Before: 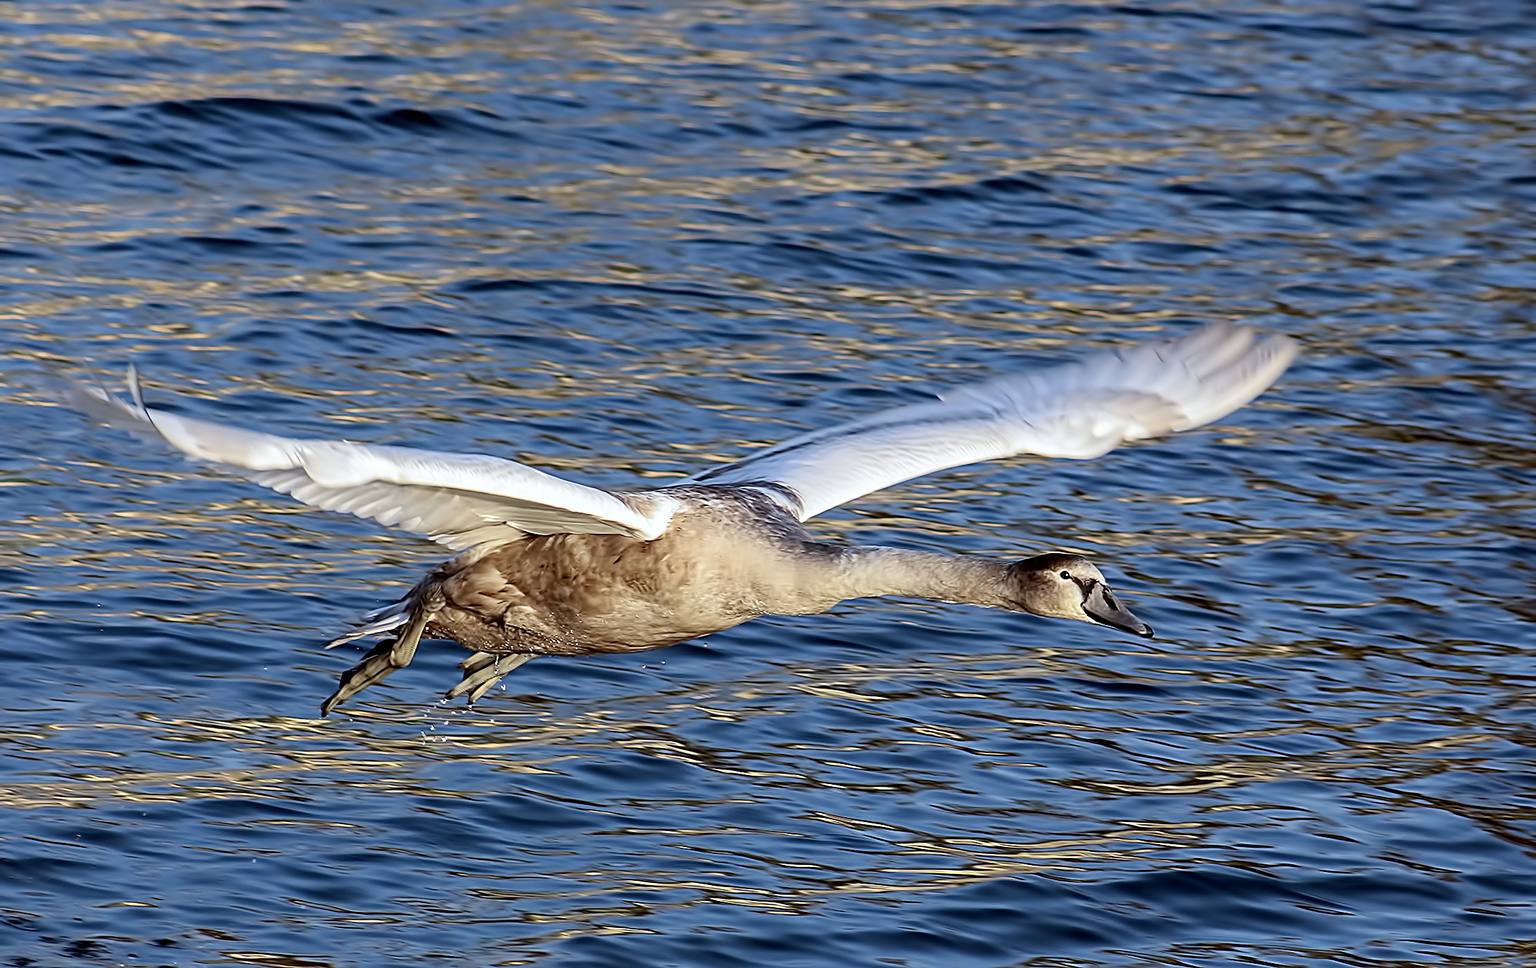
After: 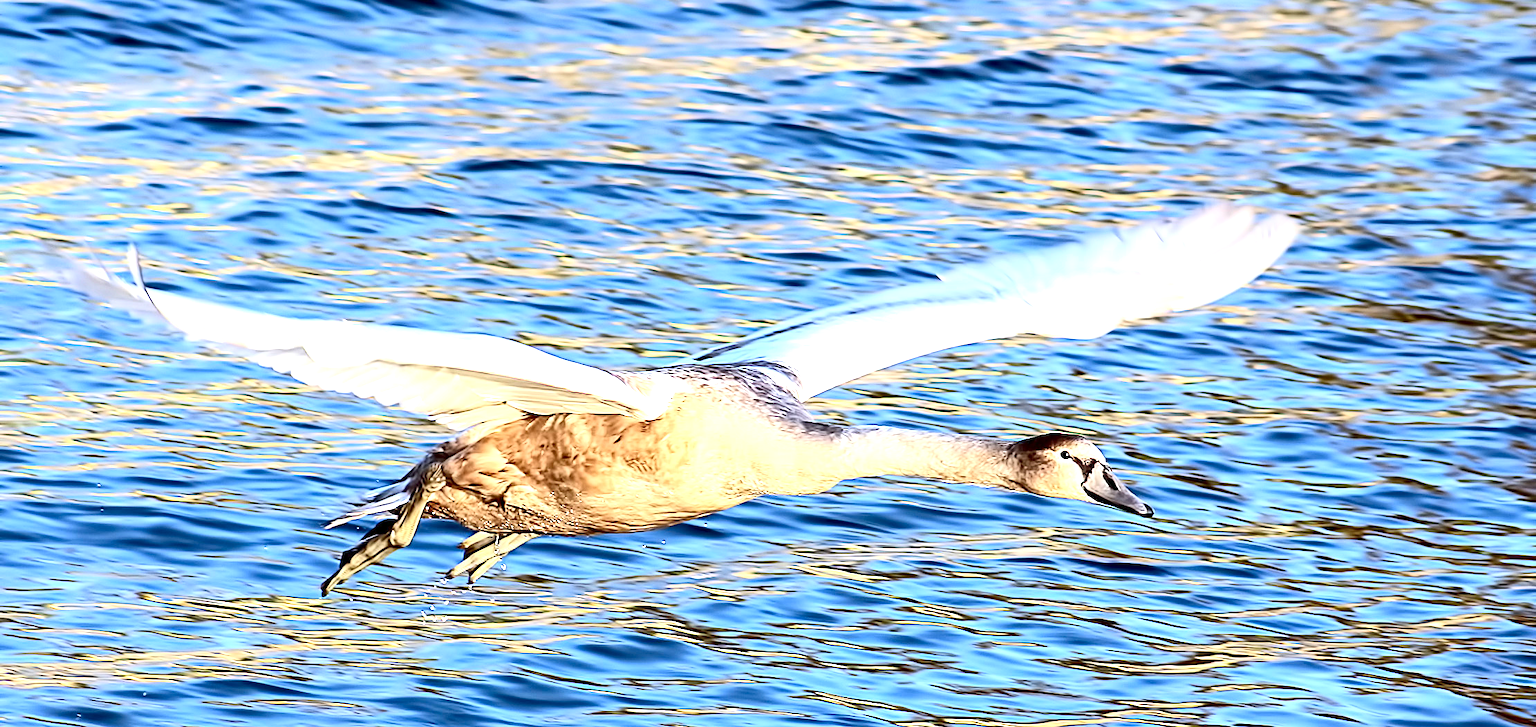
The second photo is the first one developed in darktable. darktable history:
contrast brightness saturation: contrast 0.227, brightness 0.109, saturation 0.291
crop and rotate: top 12.445%, bottom 12.294%
exposure: exposure 1.516 EV, compensate highlight preservation false
